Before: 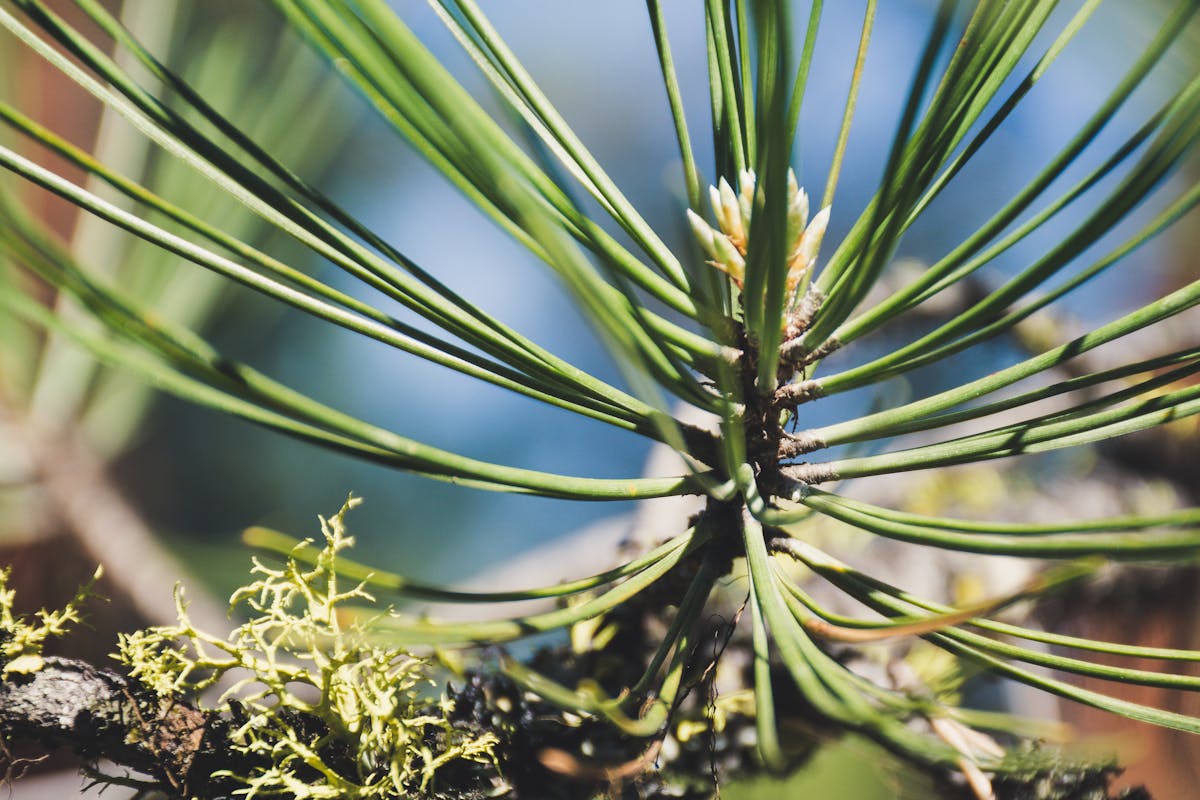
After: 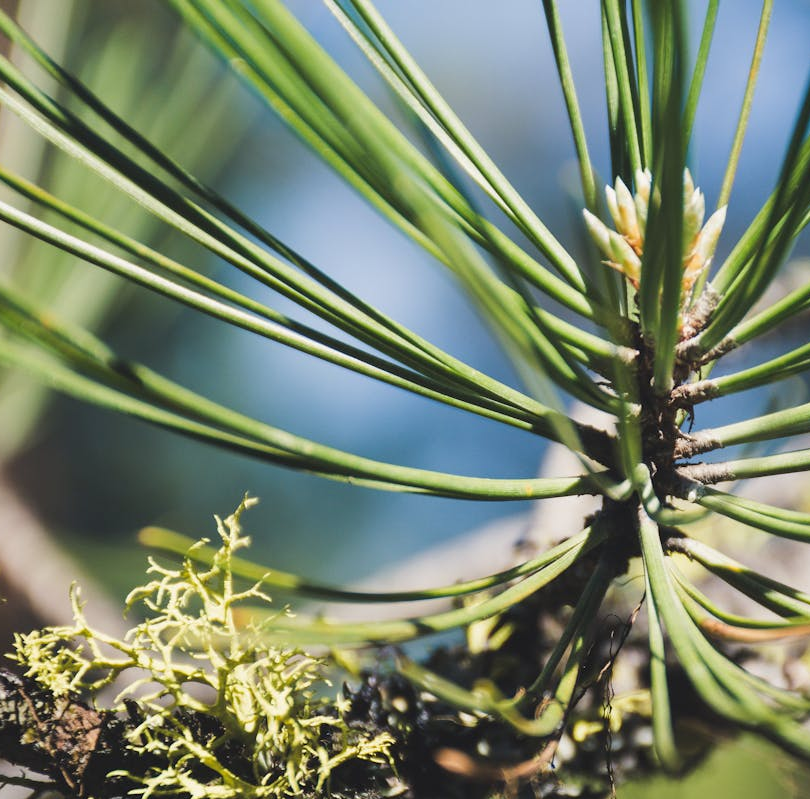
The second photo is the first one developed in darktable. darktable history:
crop and rotate: left 8.732%, right 23.701%
